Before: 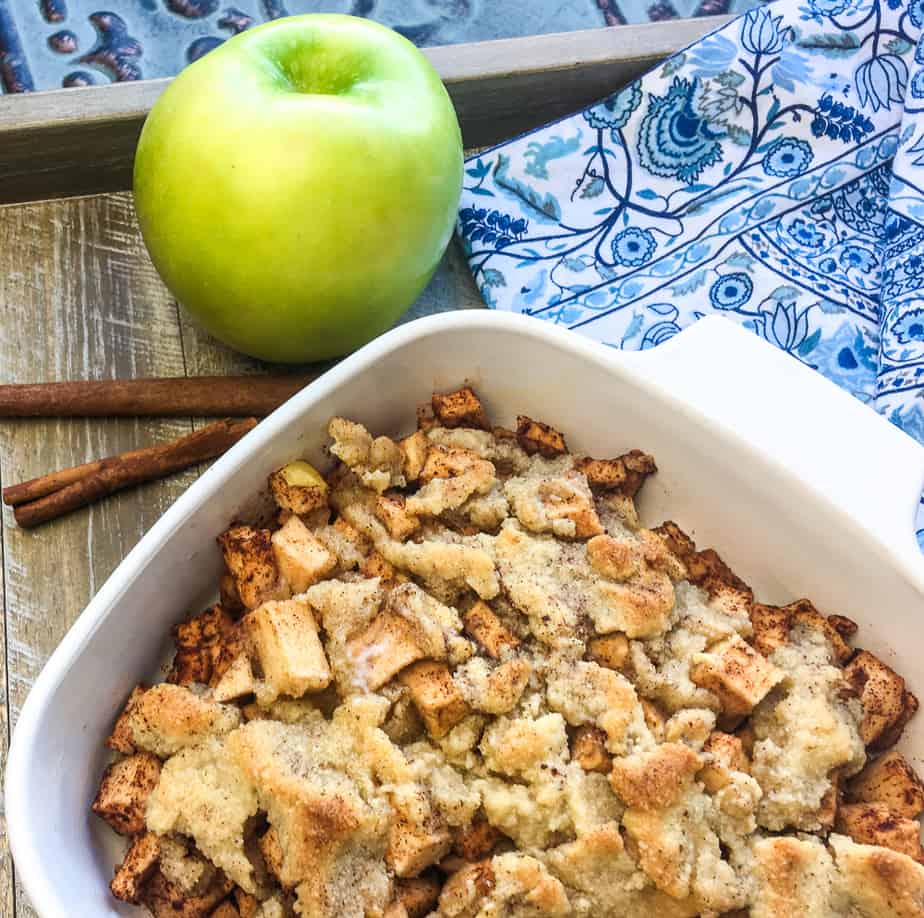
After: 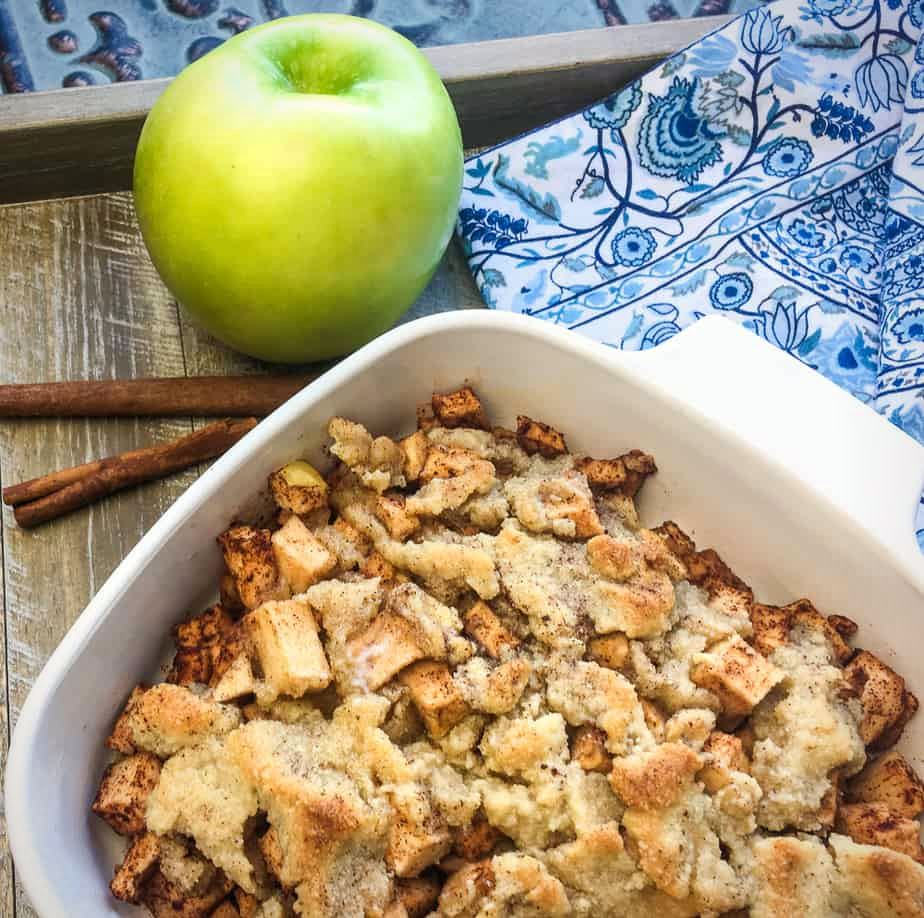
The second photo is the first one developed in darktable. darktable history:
vignetting: fall-off start 80.87%, fall-off radius 61.59%, brightness -0.384, saturation 0.007, center (0, 0.007), automatic ratio true, width/height ratio 1.418
white balance: red 1.009, blue 0.985
